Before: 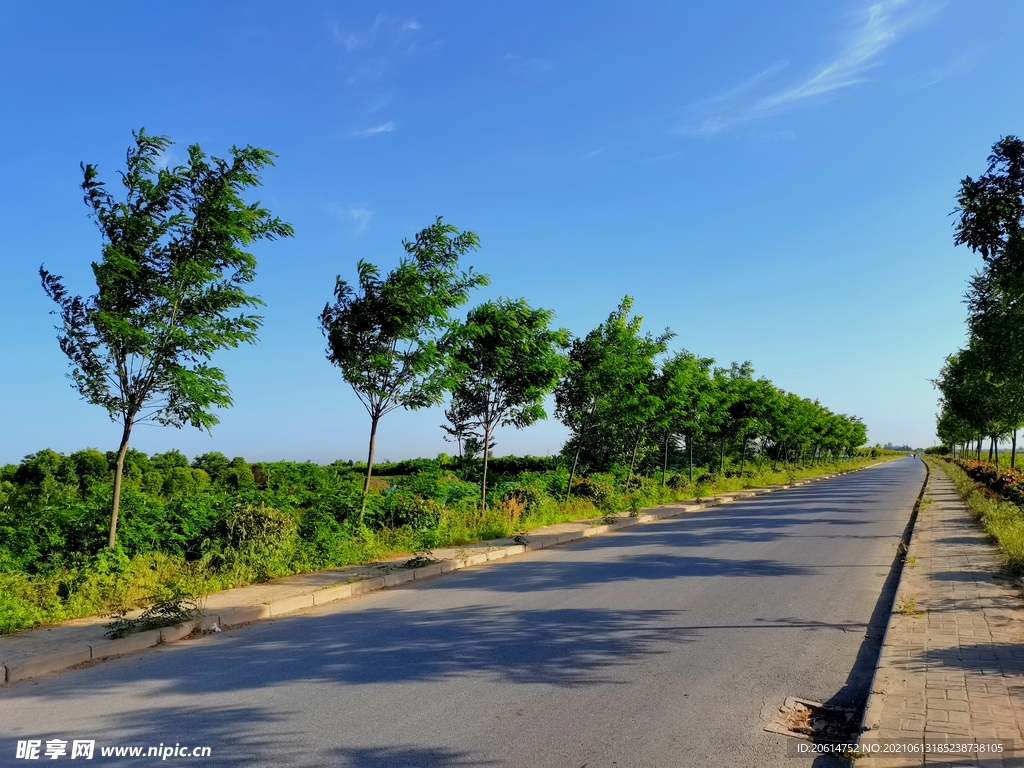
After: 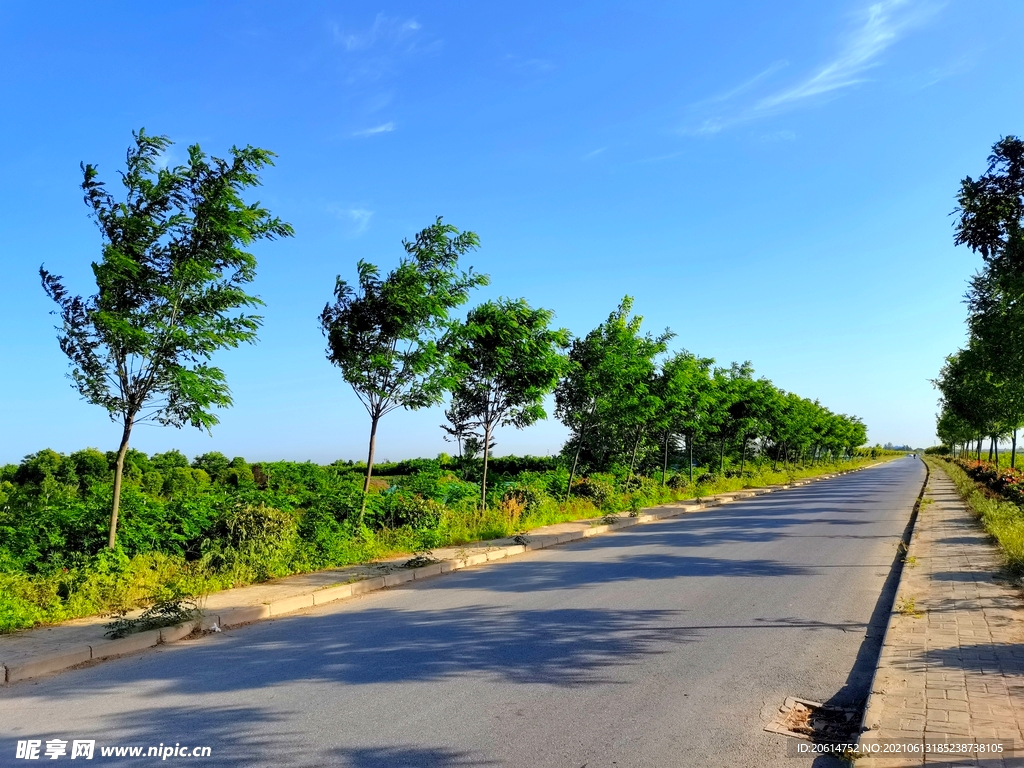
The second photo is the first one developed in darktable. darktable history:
exposure: black level correction 0, exposure 0.392 EV, compensate highlight preservation false
contrast brightness saturation: contrast 0.038, saturation 0.068
